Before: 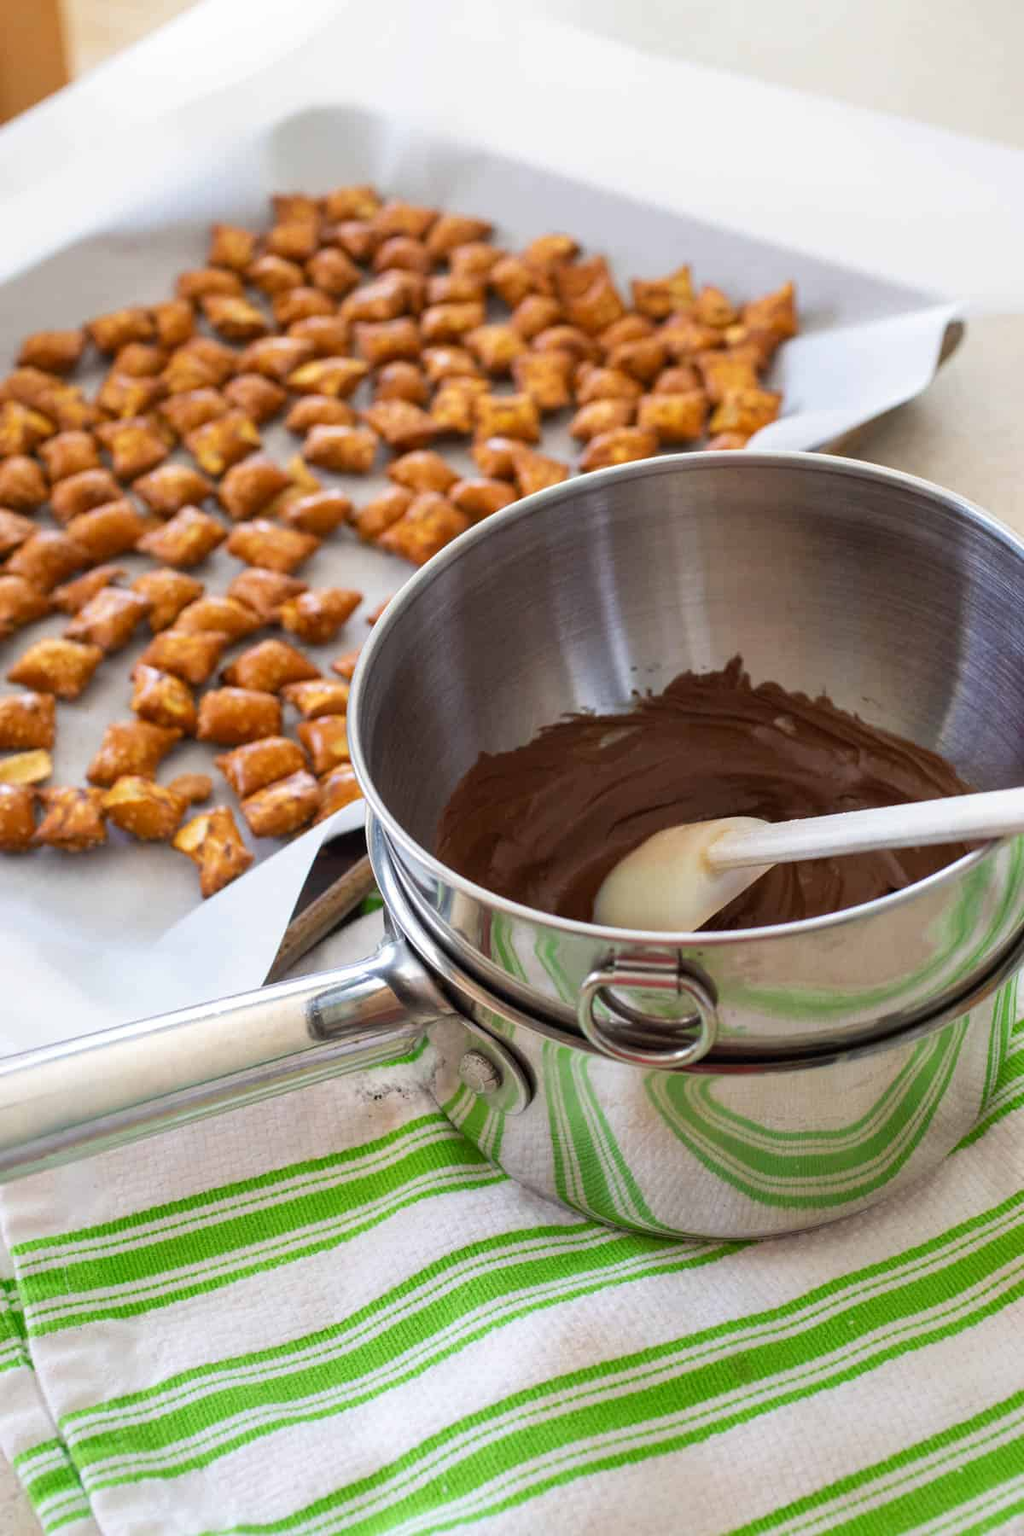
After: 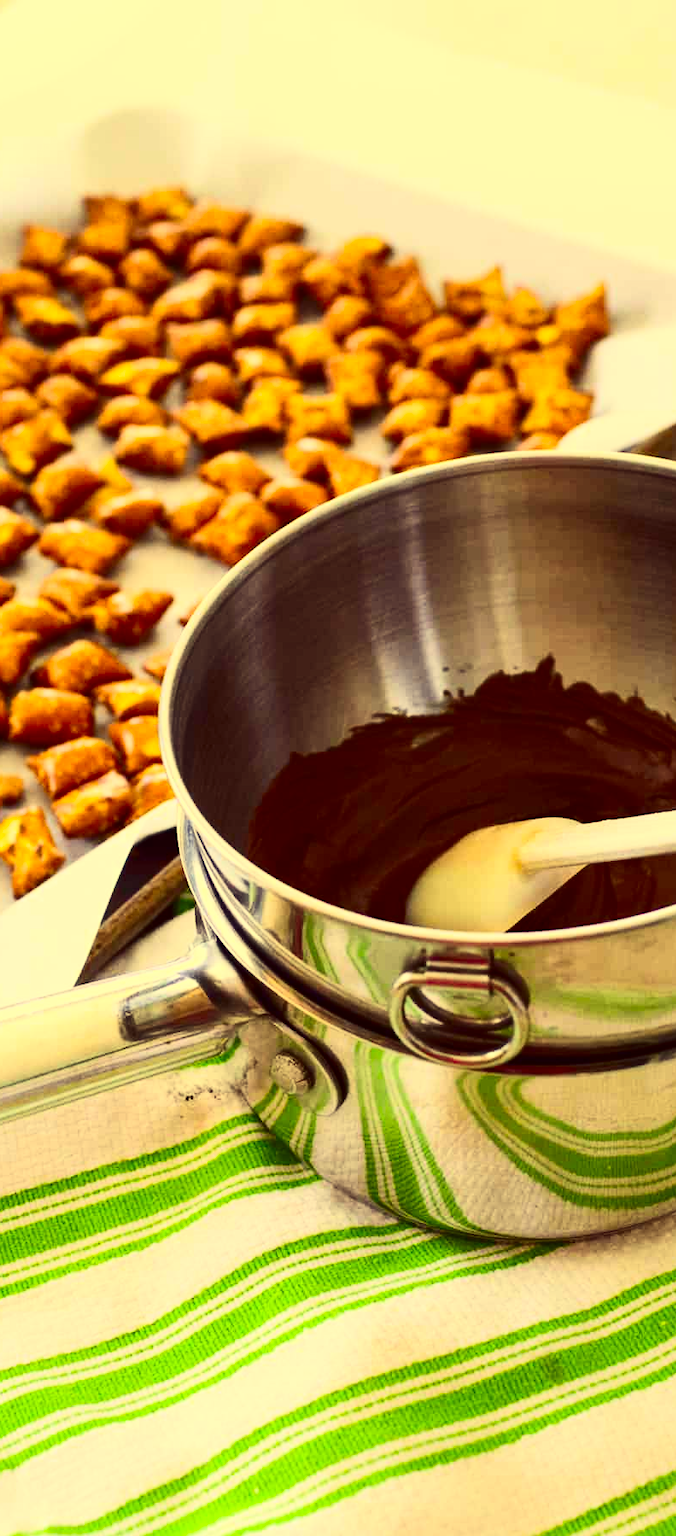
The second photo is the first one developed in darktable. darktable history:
color correction: highlights a* -0.482, highlights b* 40, shadows a* 9.8, shadows b* -0.161
contrast brightness saturation: contrast 0.4, brightness 0.05, saturation 0.25
crop and rotate: left 18.442%, right 15.508%
